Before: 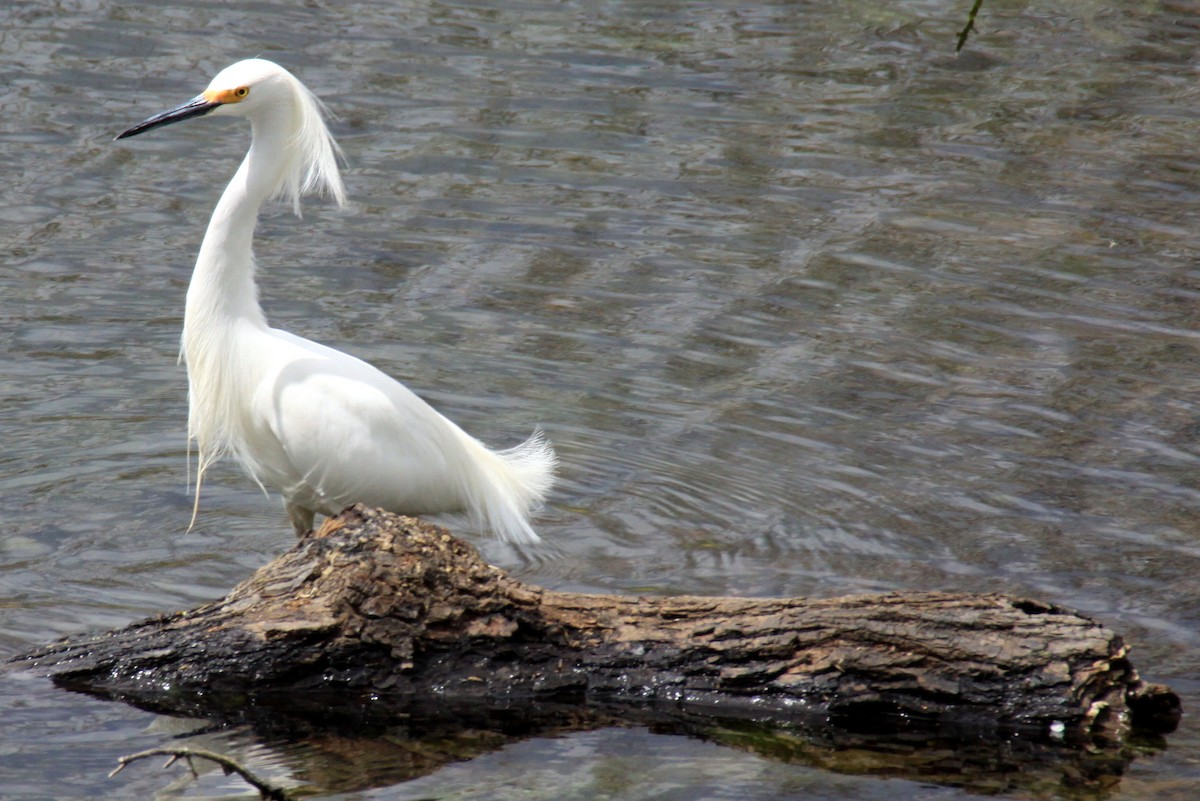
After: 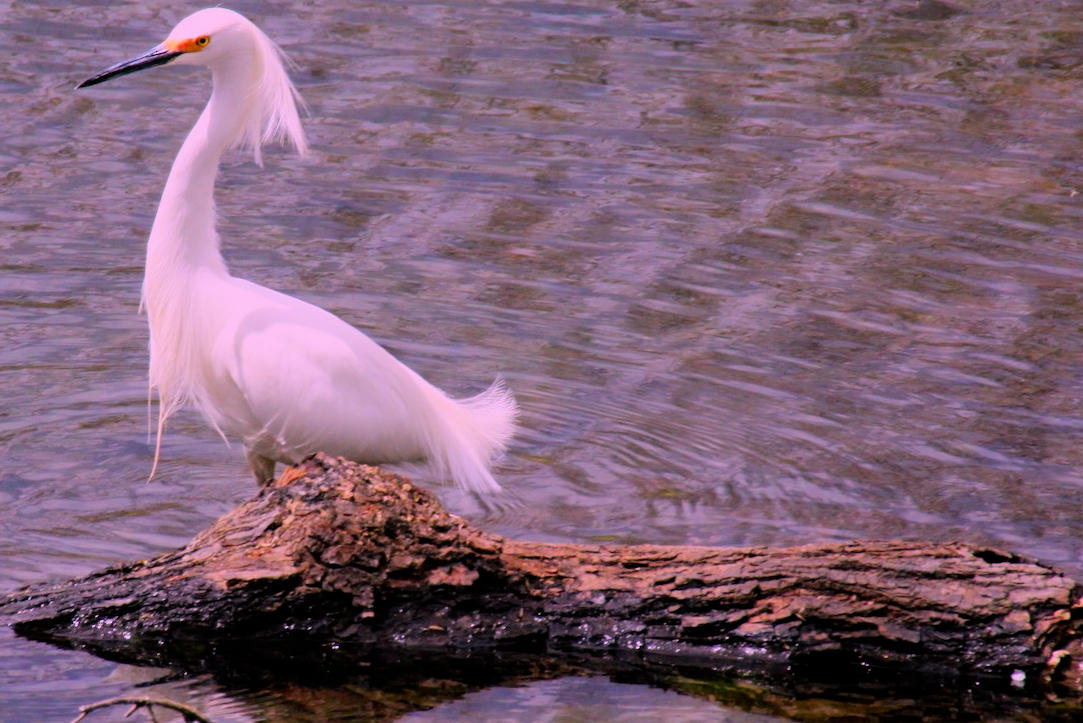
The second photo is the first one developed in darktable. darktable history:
color correction: highlights a* 19.5, highlights b* -11.53, saturation 1.69
crop: left 3.305%, top 6.436%, right 6.389%, bottom 3.258%
filmic rgb: black relative exposure -7.65 EV, white relative exposure 4.56 EV, hardness 3.61
